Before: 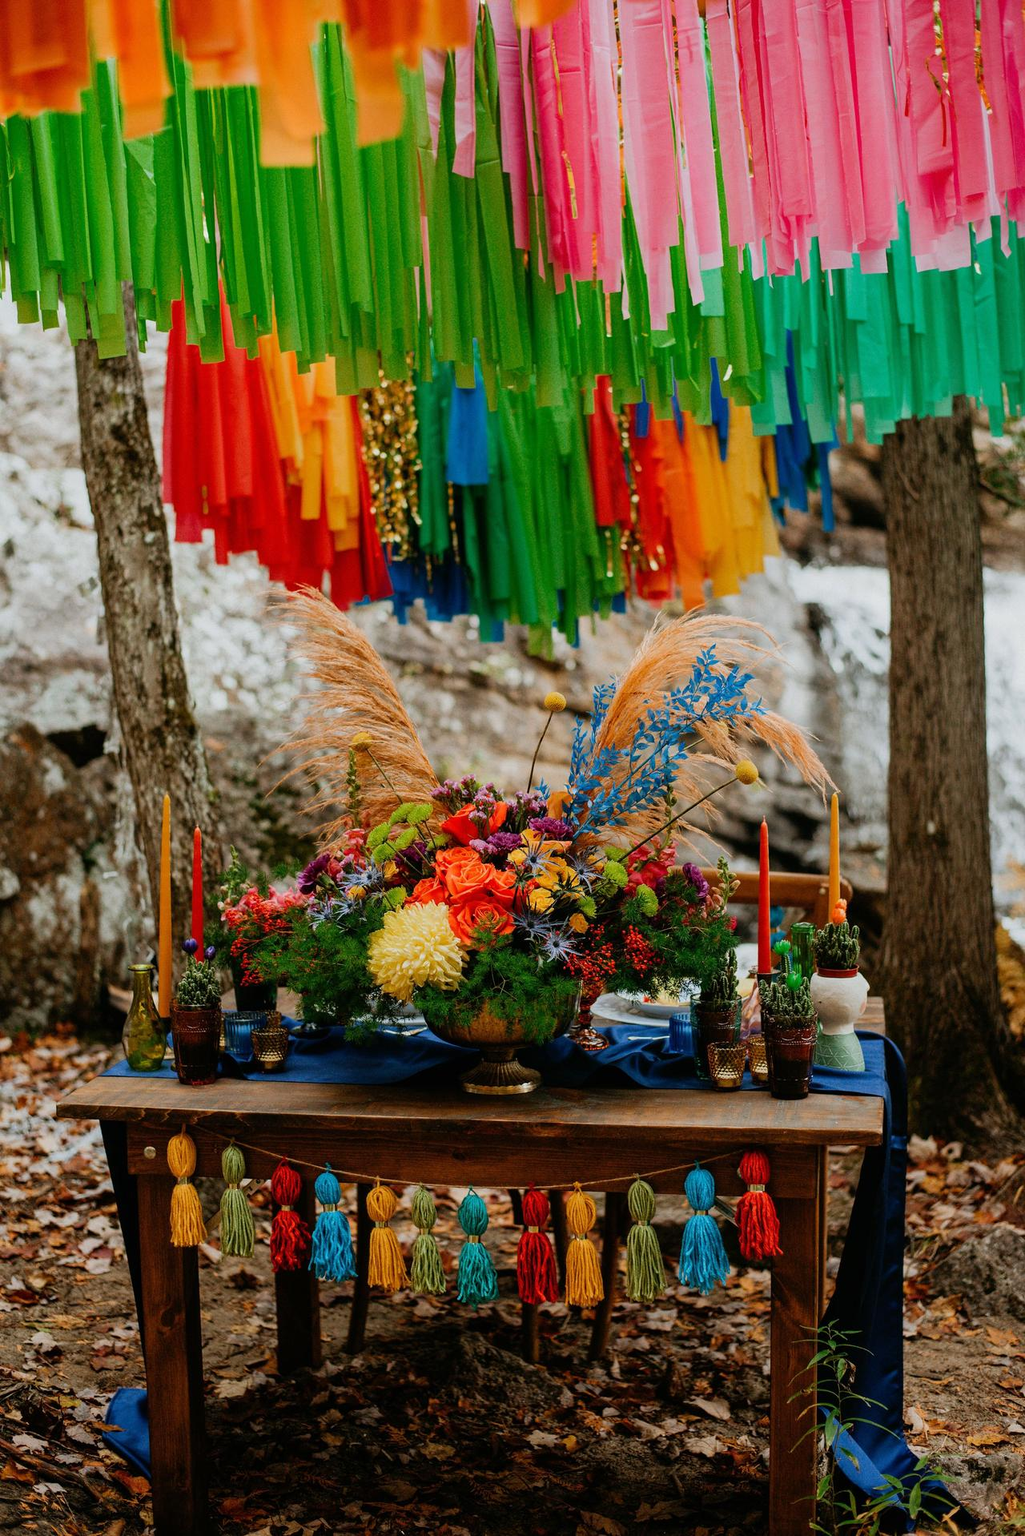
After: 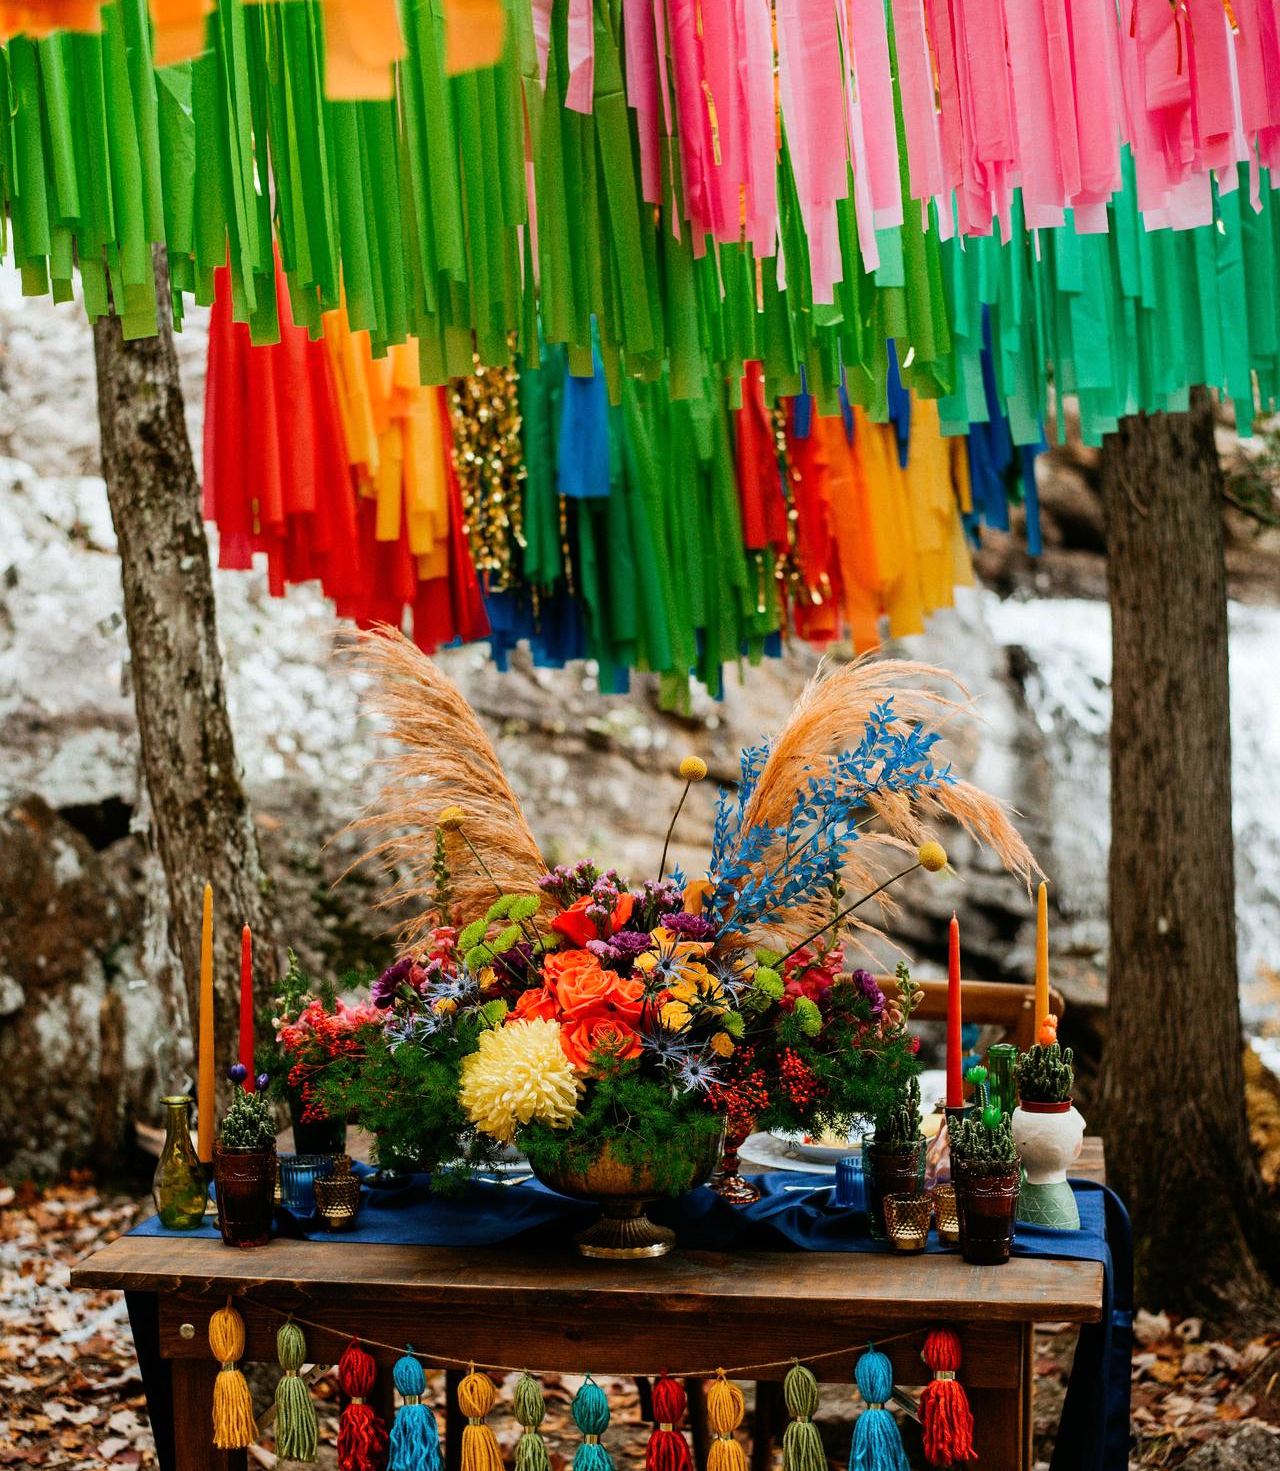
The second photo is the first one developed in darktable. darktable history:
crop: top 5.667%, bottom 17.637%
tone equalizer: -8 EV -0.417 EV, -7 EV -0.389 EV, -6 EV -0.333 EV, -5 EV -0.222 EV, -3 EV 0.222 EV, -2 EV 0.333 EV, -1 EV 0.389 EV, +0 EV 0.417 EV, edges refinement/feathering 500, mask exposure compensation -1.57 EV, preserve details no
